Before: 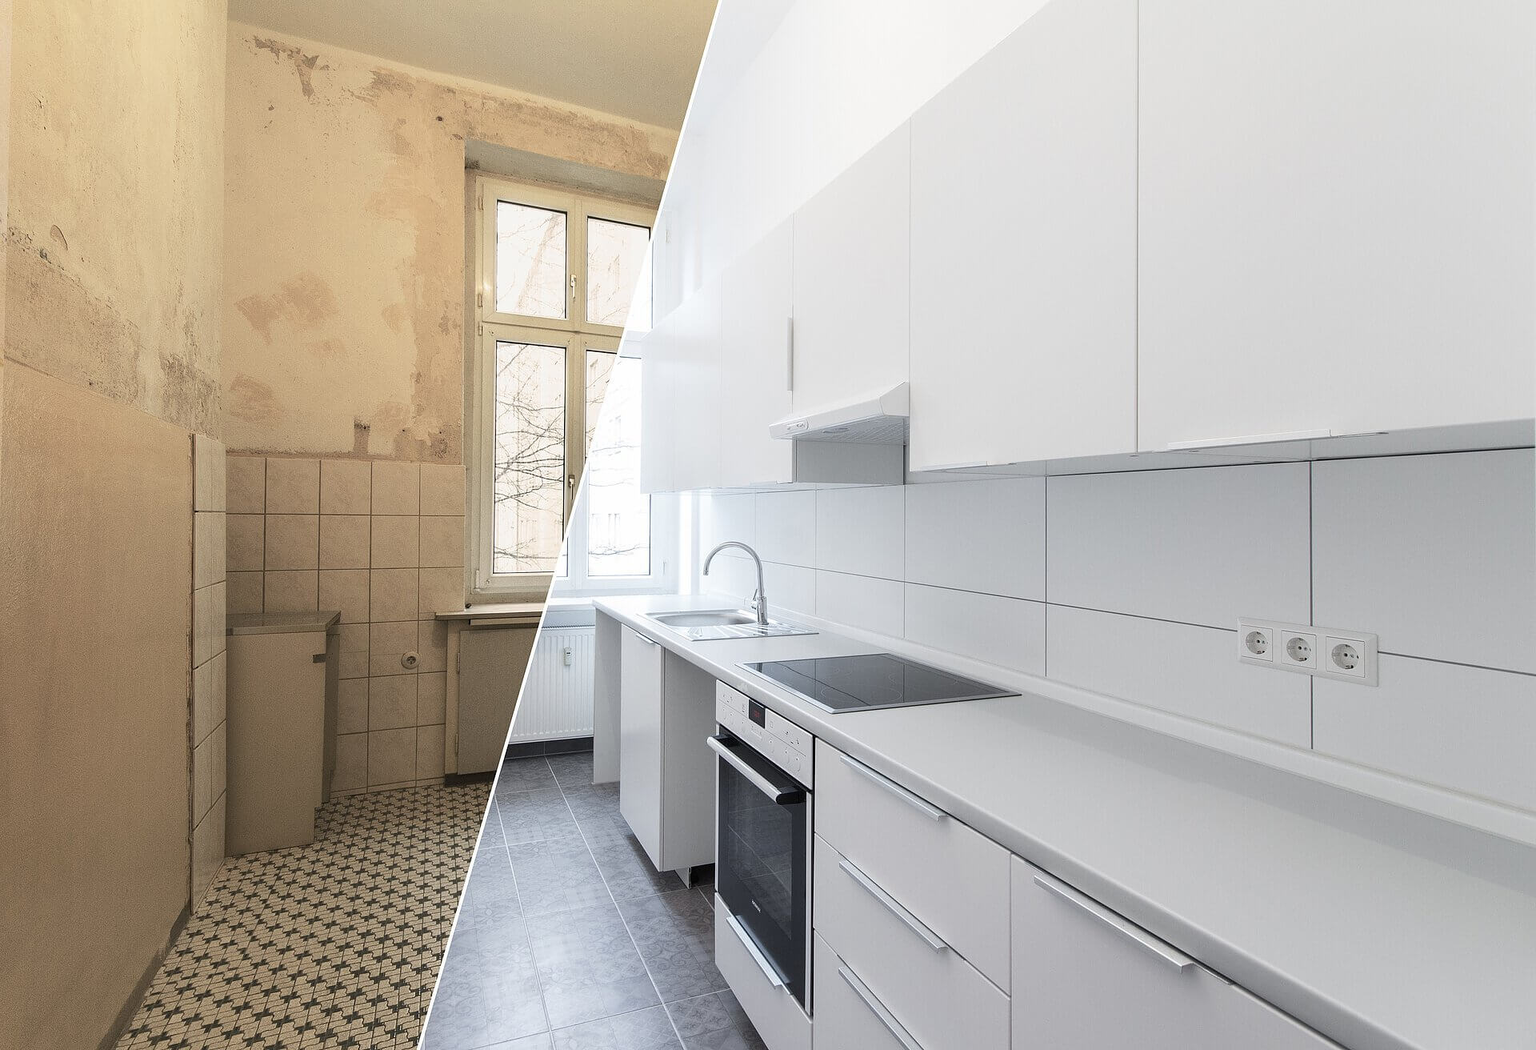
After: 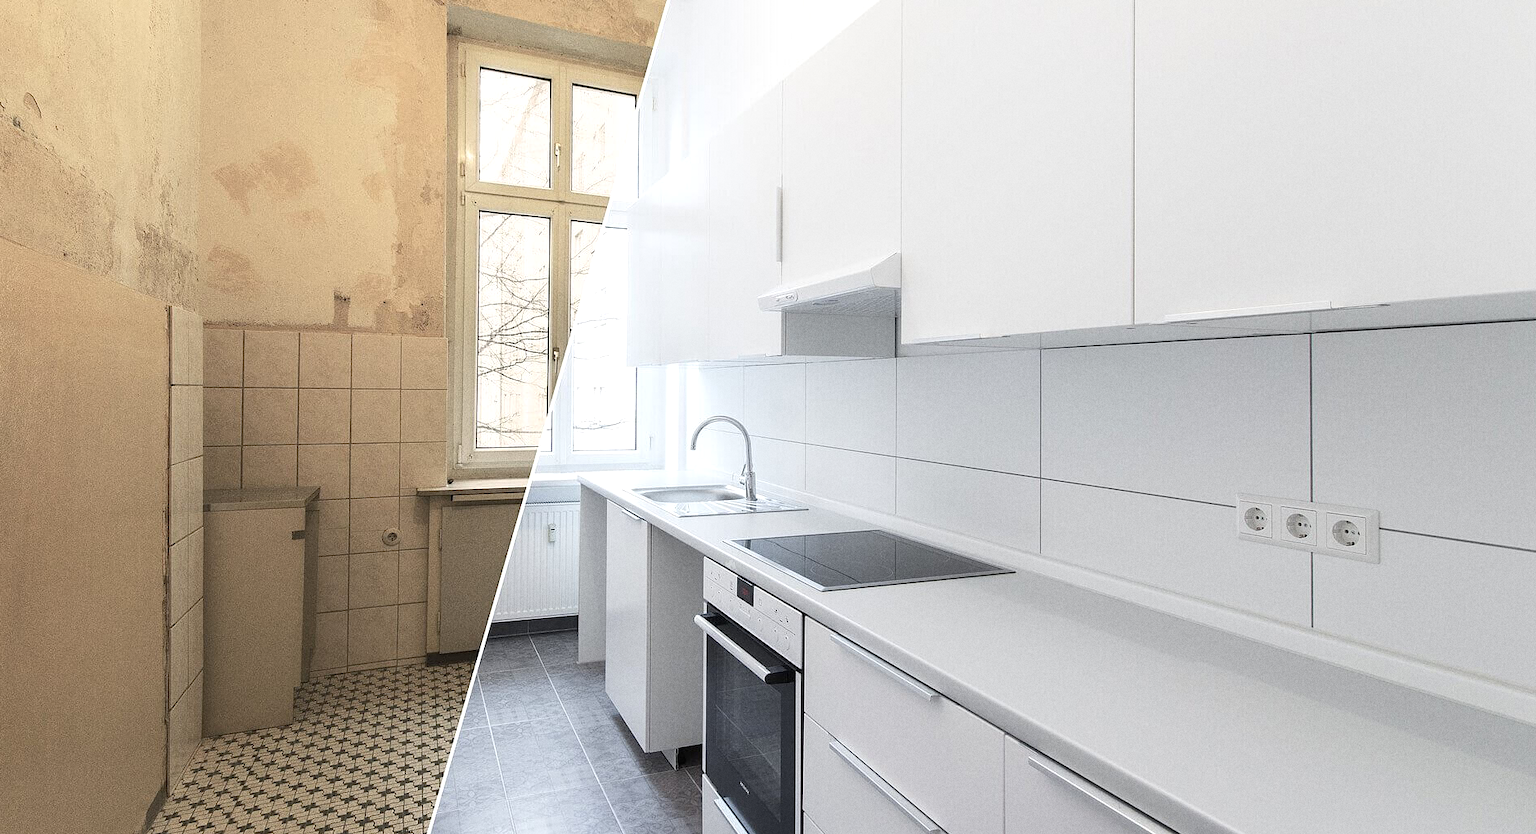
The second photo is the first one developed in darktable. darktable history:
crop and rotate: left 1.814%, top 12.818%, right 0.25%, bottom 9.225%
grain: coarseness 0.09 ISO
exposure: exposure 0.197 EV, compensate highlight preservation false
